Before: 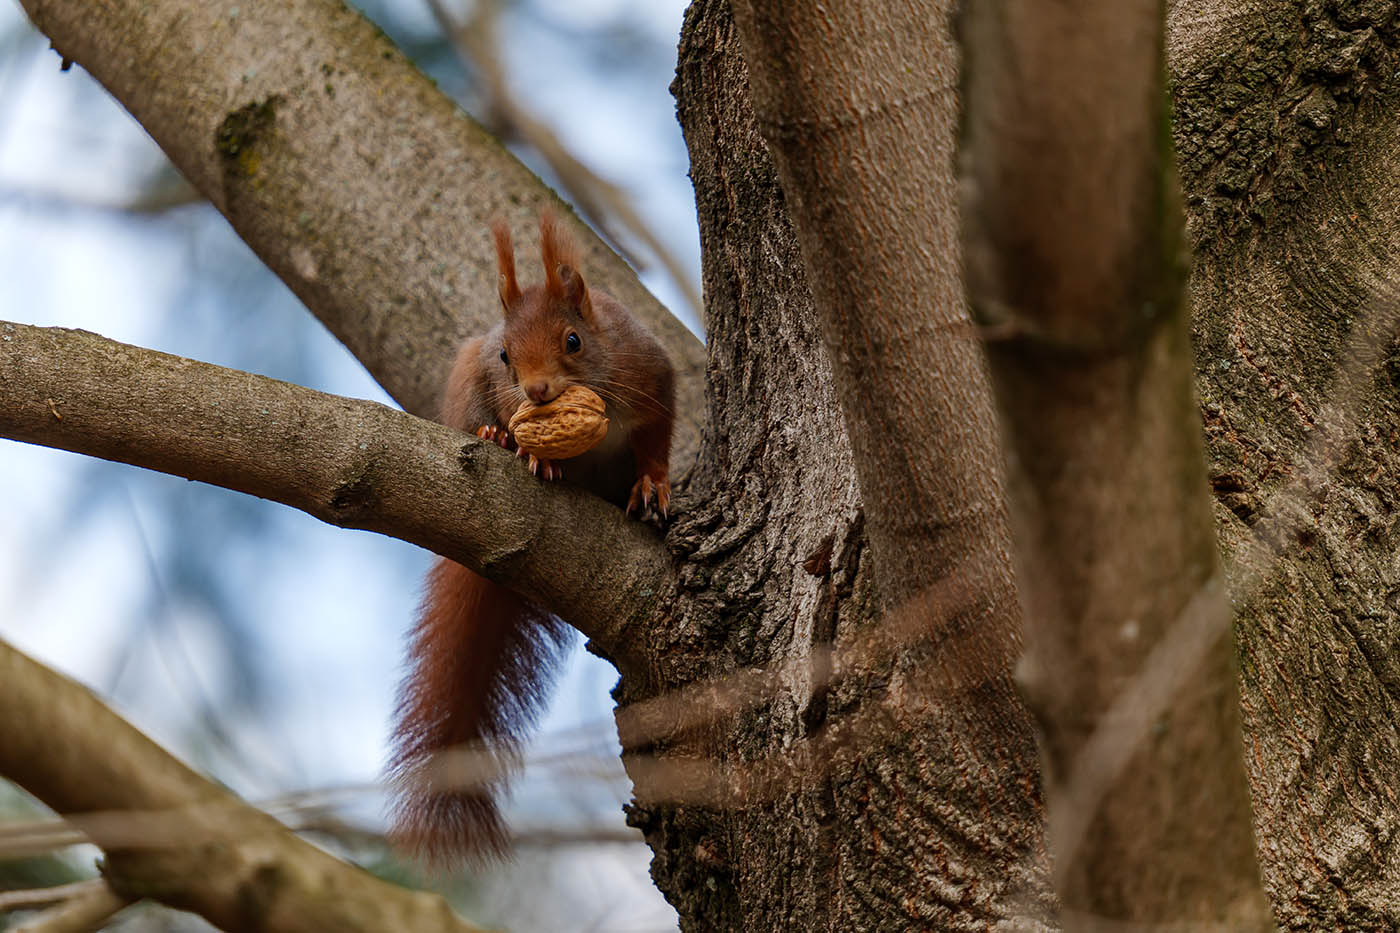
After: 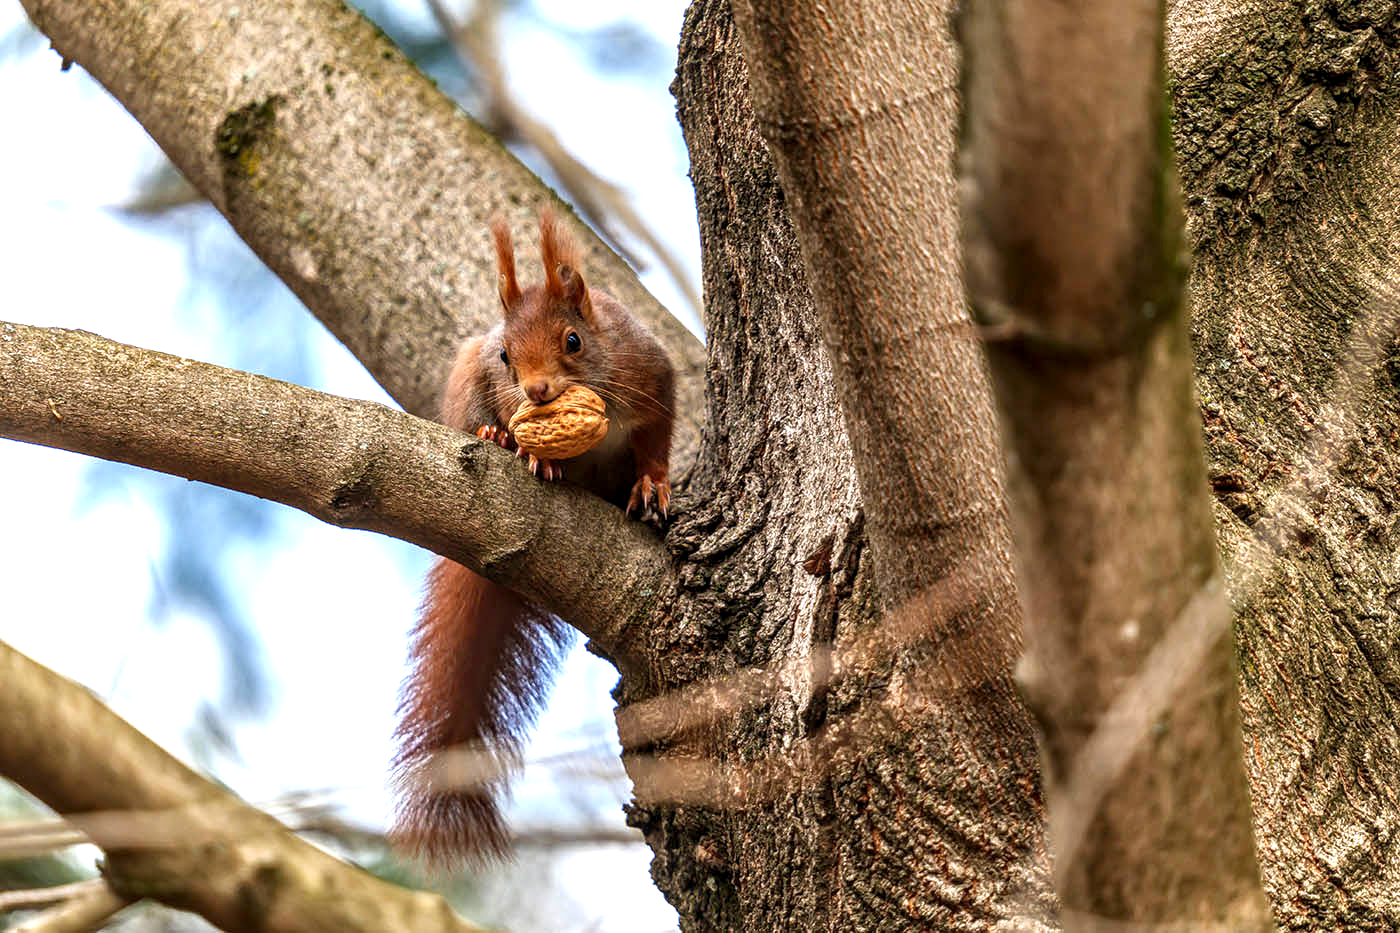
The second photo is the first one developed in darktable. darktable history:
exposure: black level correction 0, exposure 1.2 EV, compensate highlight preservation false
local contrast: detail 140%
